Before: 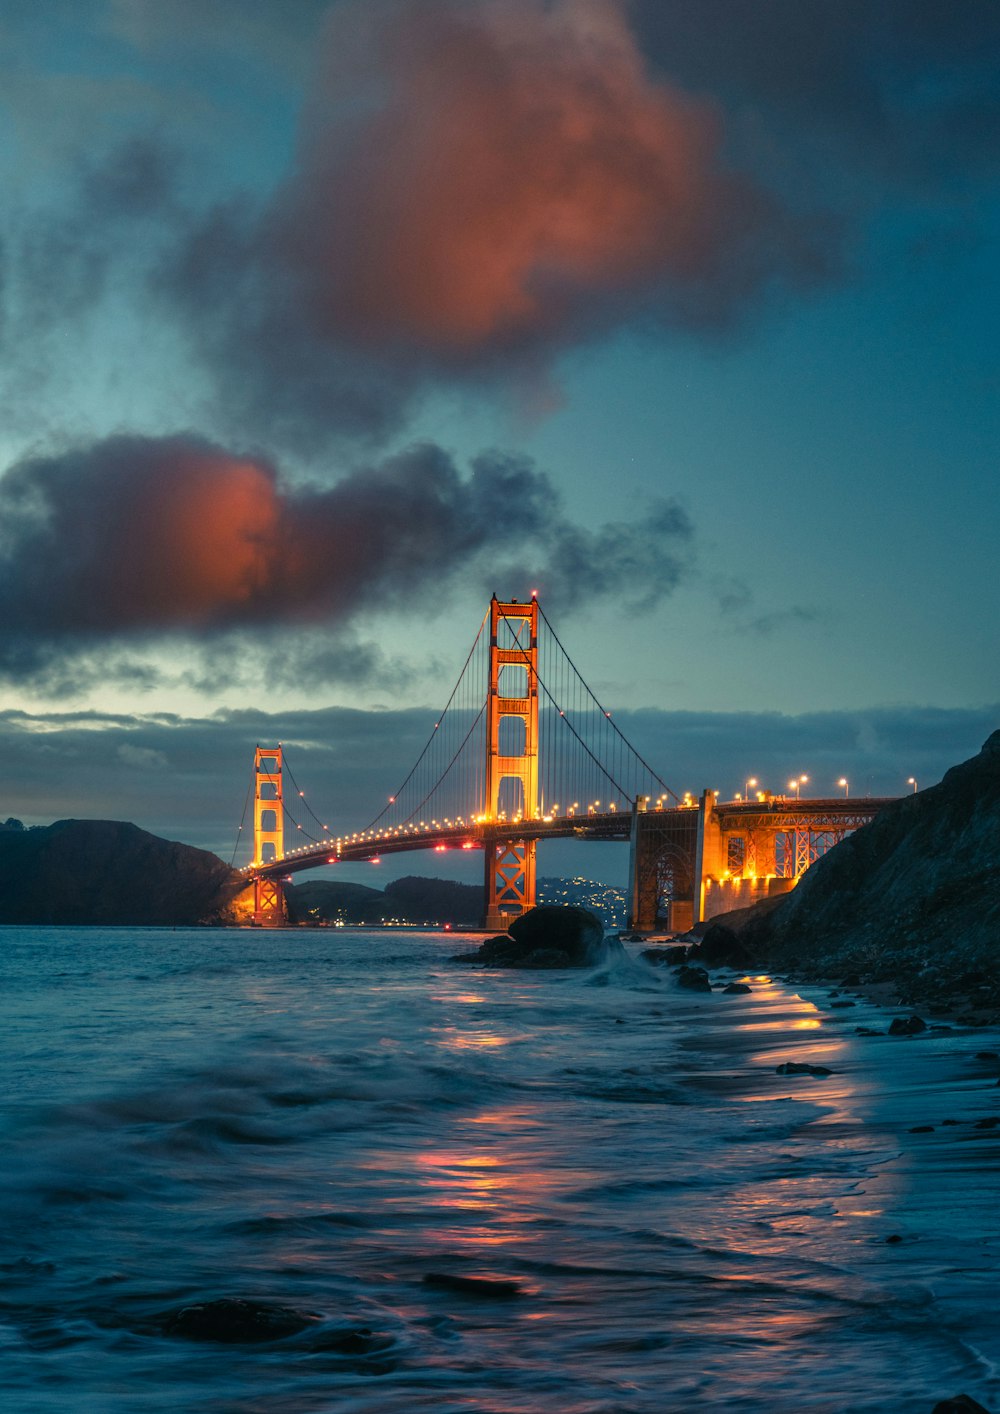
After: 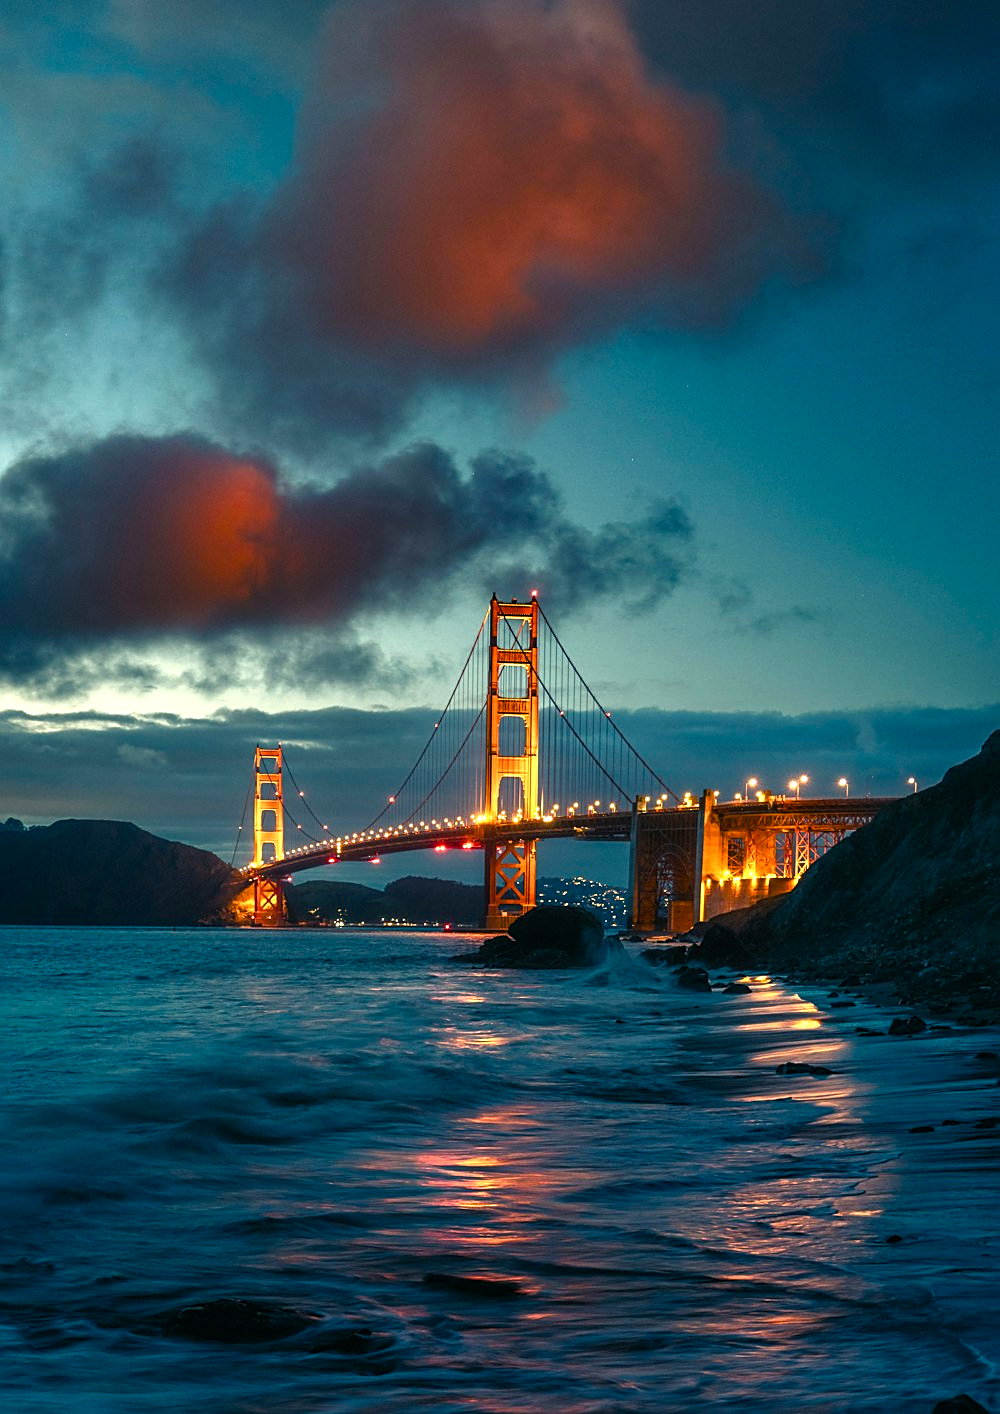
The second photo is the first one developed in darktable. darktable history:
color balance rgb: perceptual saturation grading › global saturation 0.354%, perceptual saturation grading › highlights -17.518%, perceptual saturation grading › mid-tones 33.23%, perceptual saturation grading › shadows 50.462%, perceptual brilliance grading › global brilliance 19.362%, perceptual brilliance grading › shadows -40.077%, global vibrance 14.417%
sharpen: on, module defaults
